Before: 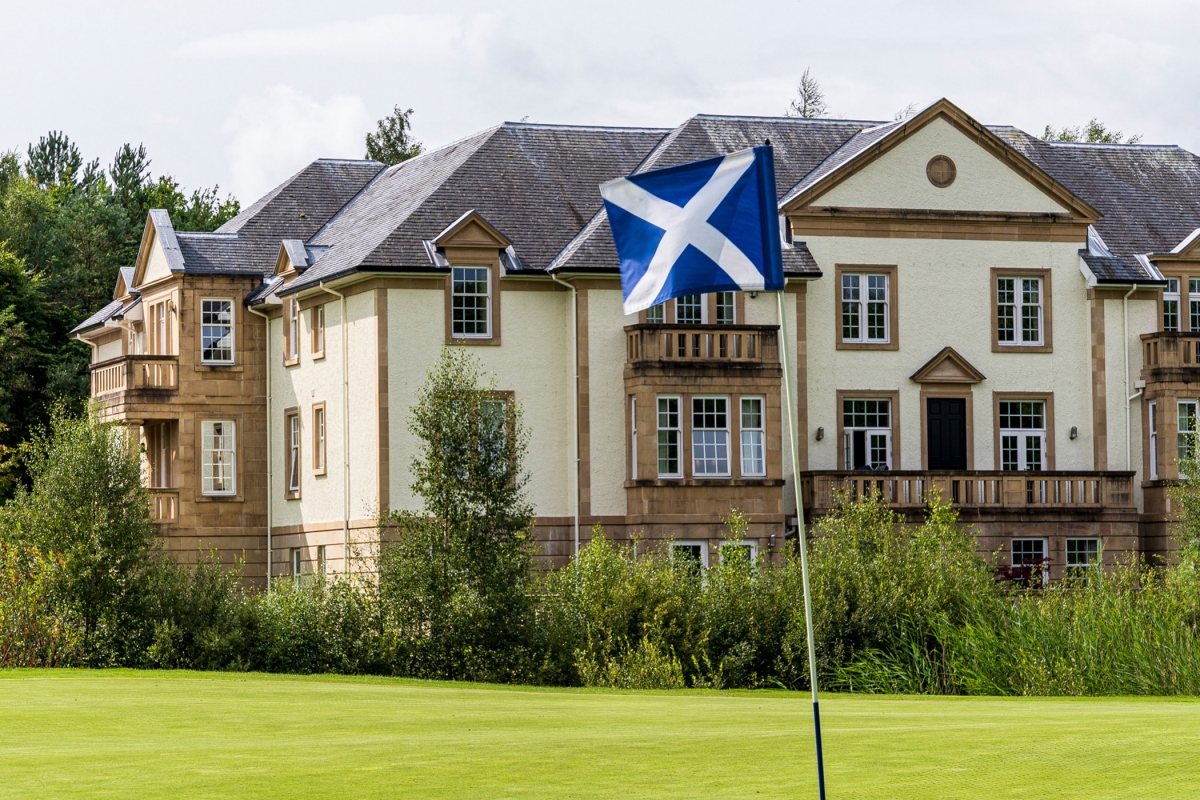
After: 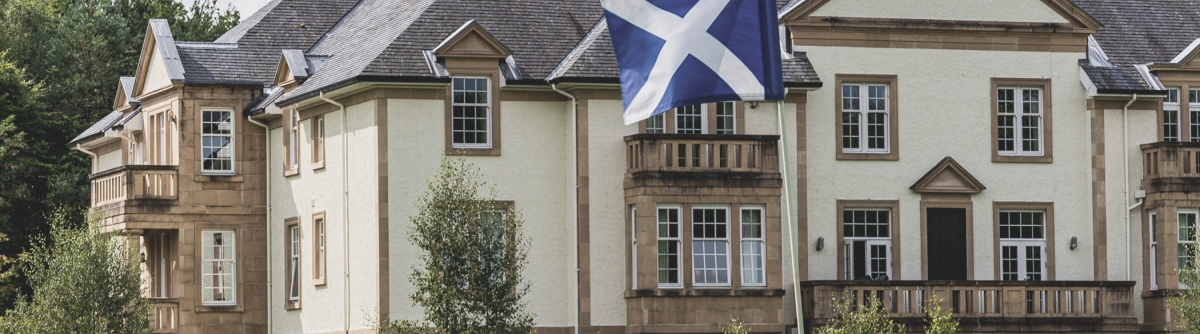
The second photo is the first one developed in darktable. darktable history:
crop and rotate: top 23.84%, bottom 34.294%
tone equalizer: -8 EV -0.417 EV, -7 EV -0.389 EV, -6 EV -0.333 EV, -5 EV -0.222 EV, -3 EV 0.222 EV, -2 EV 0.333 EV, -1 EV 0.389 EV, +0 EV 0.417 EV, edges refinement/feathering 500, mask exposure compensation -1.57 EV, preserve details no
white balance: emerald 1
contrast brightness saturation: contrast -0.26, saturation -0.43
